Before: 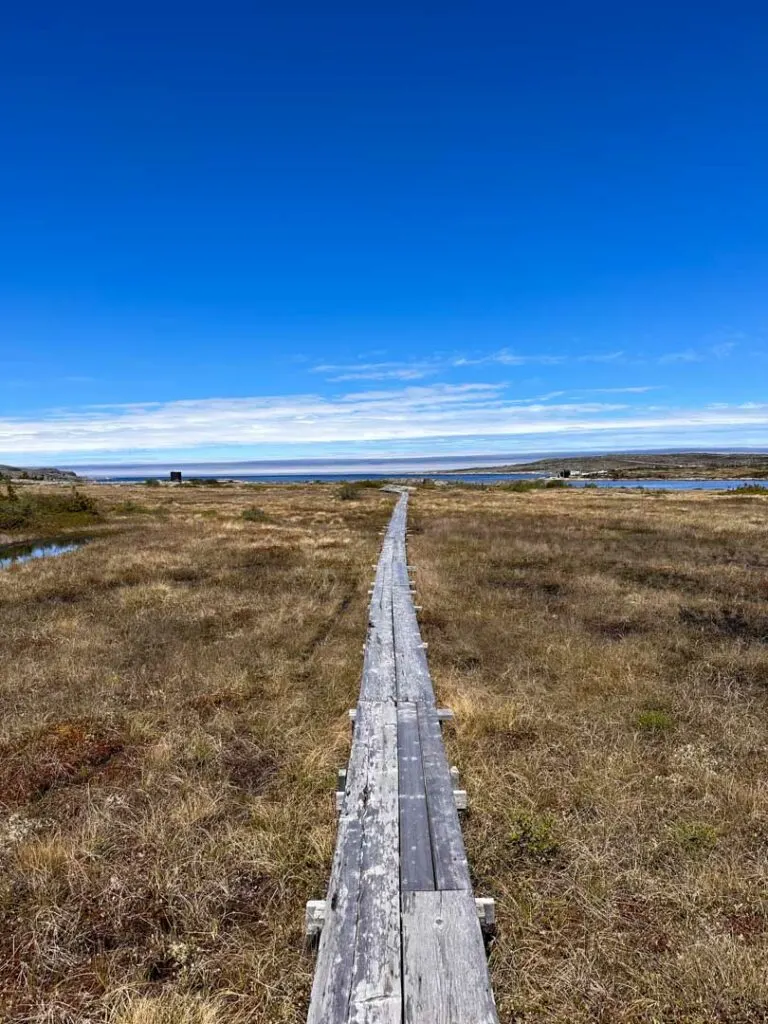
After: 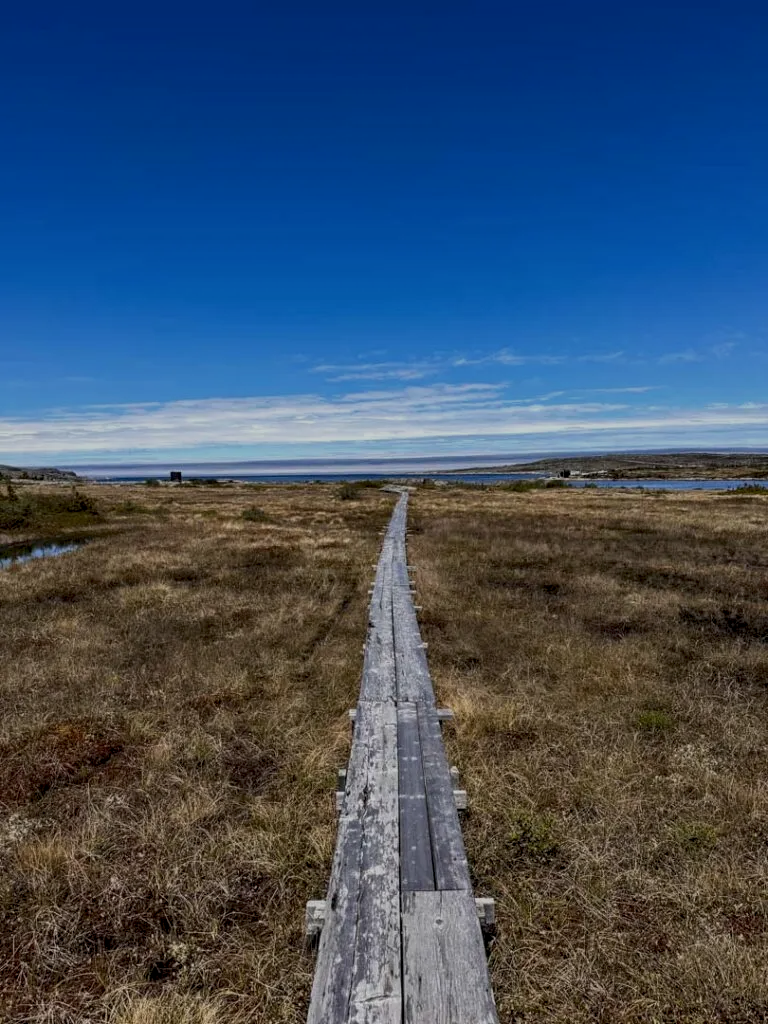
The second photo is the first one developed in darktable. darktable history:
local contrast: detail 130%
exposure: exposure -1 EV, compensate highlight preservation false
